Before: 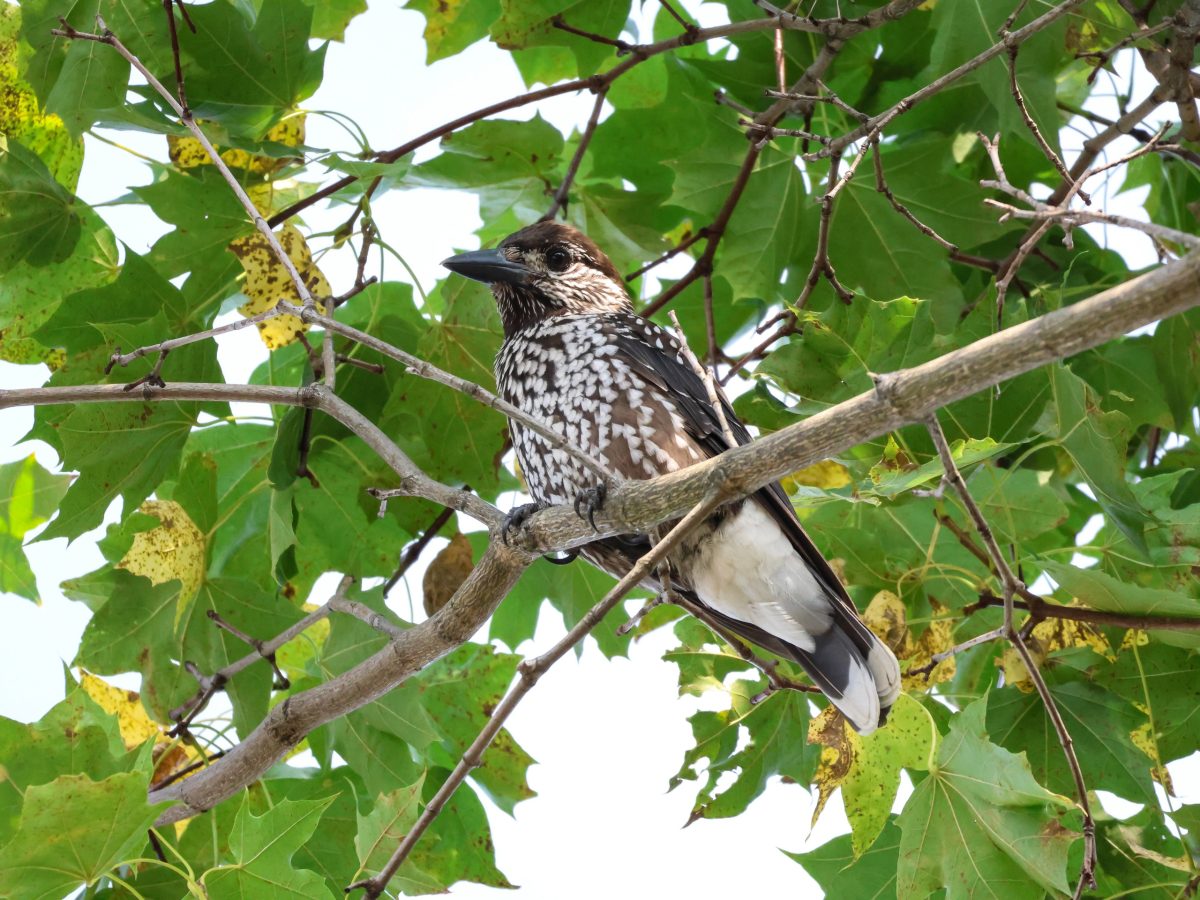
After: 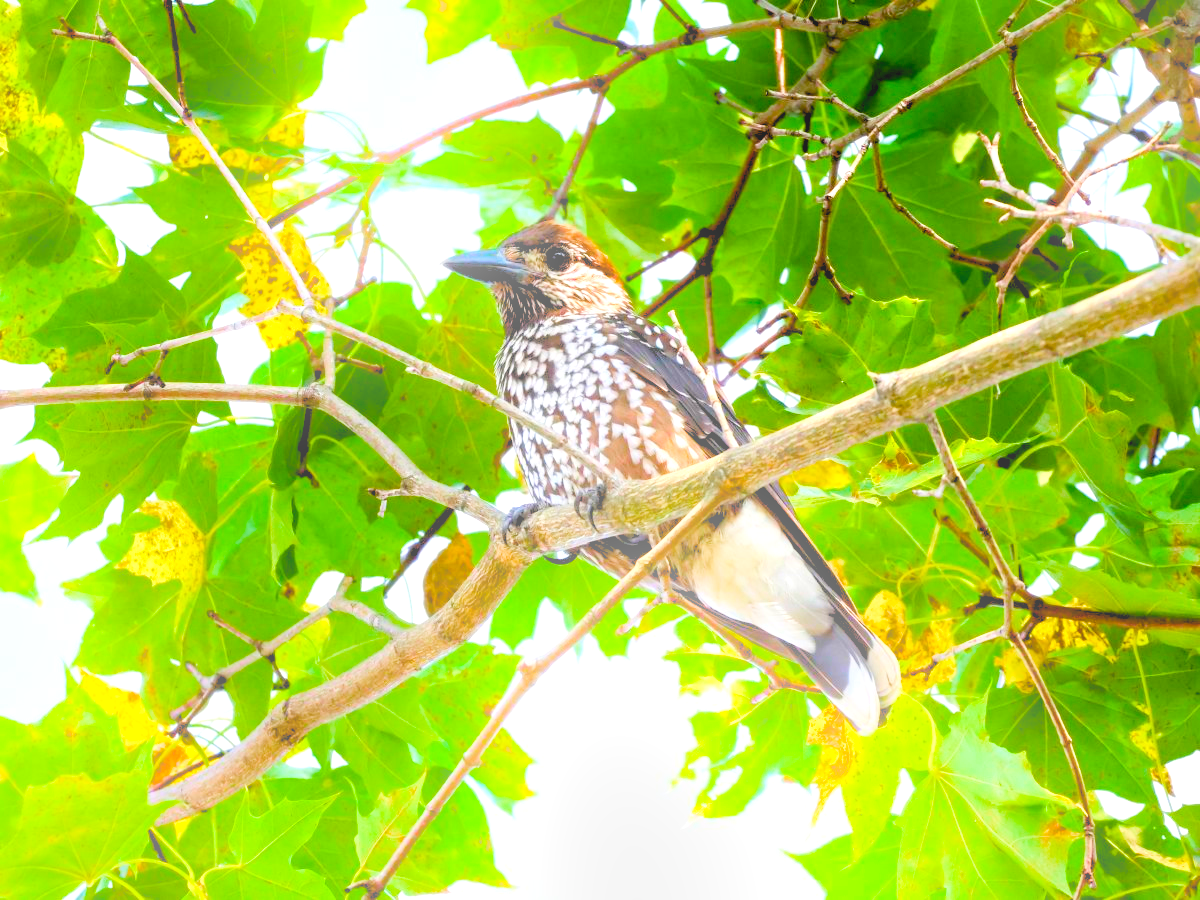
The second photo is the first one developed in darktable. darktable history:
bloom: on, module defaults
levels: levels [0.072, 0.414, 0.976]
color balance rgb: global offset › luminance -0.37%, perceptual saturation grading › highlights -17.77%, perceptual saturation grading › mid-tones 33.1%, perceptual saturation grading › shadows 50.52%, perceptual brilliance grading › highlights 20%, perceptual brilliance grading › mid-tones 20%, perceptual brilliance grading › shadows -20%, global vibrance 50%
